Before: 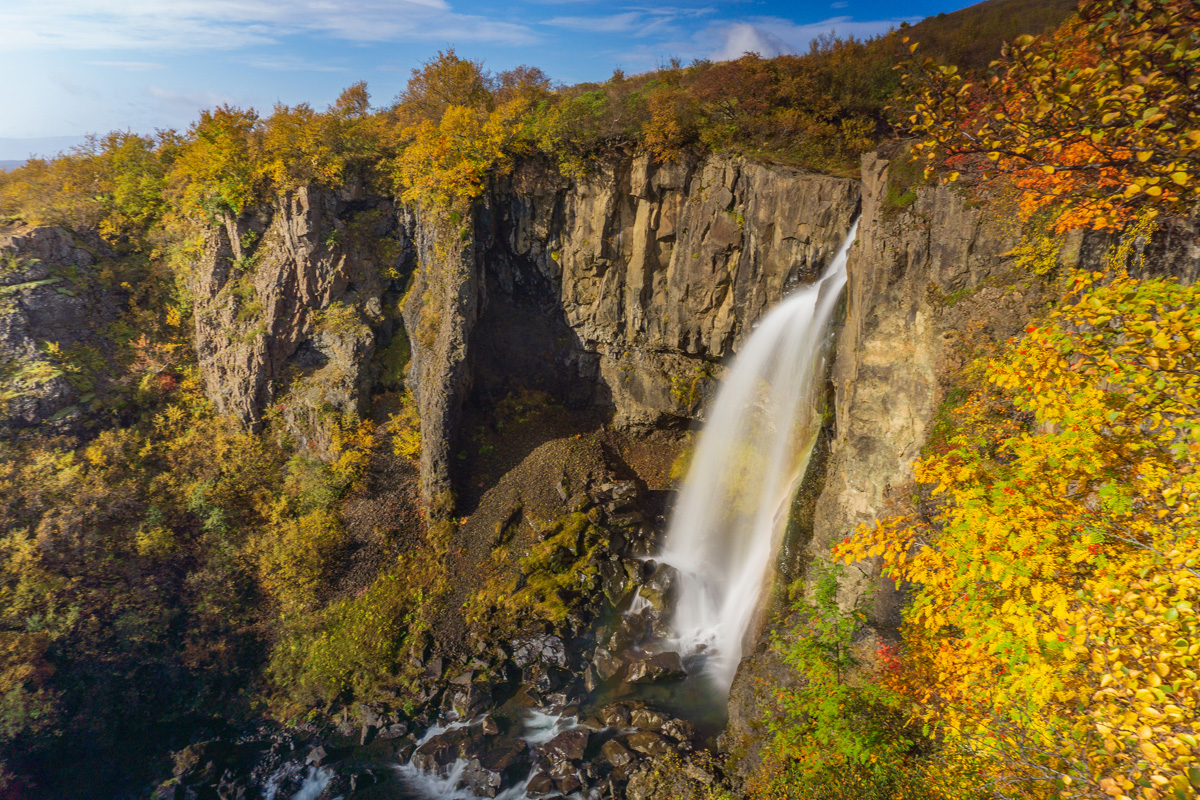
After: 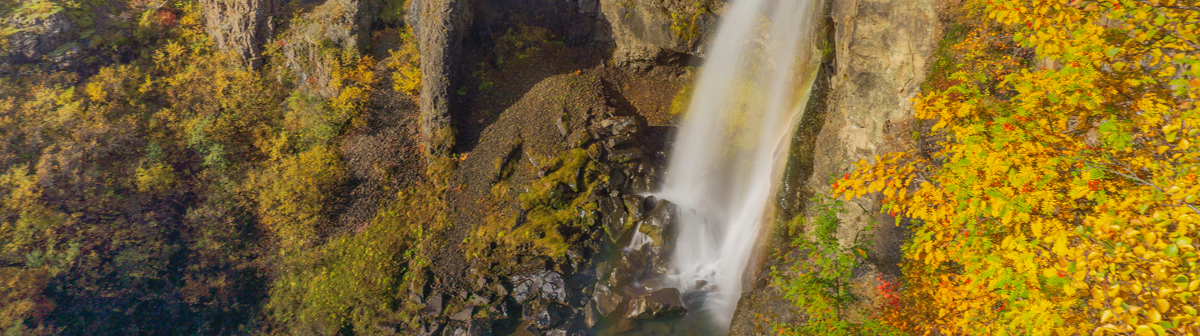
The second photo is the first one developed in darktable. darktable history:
crop: top 45.551%, bottom 12.262%
shadows and highlights: on, module defaults
